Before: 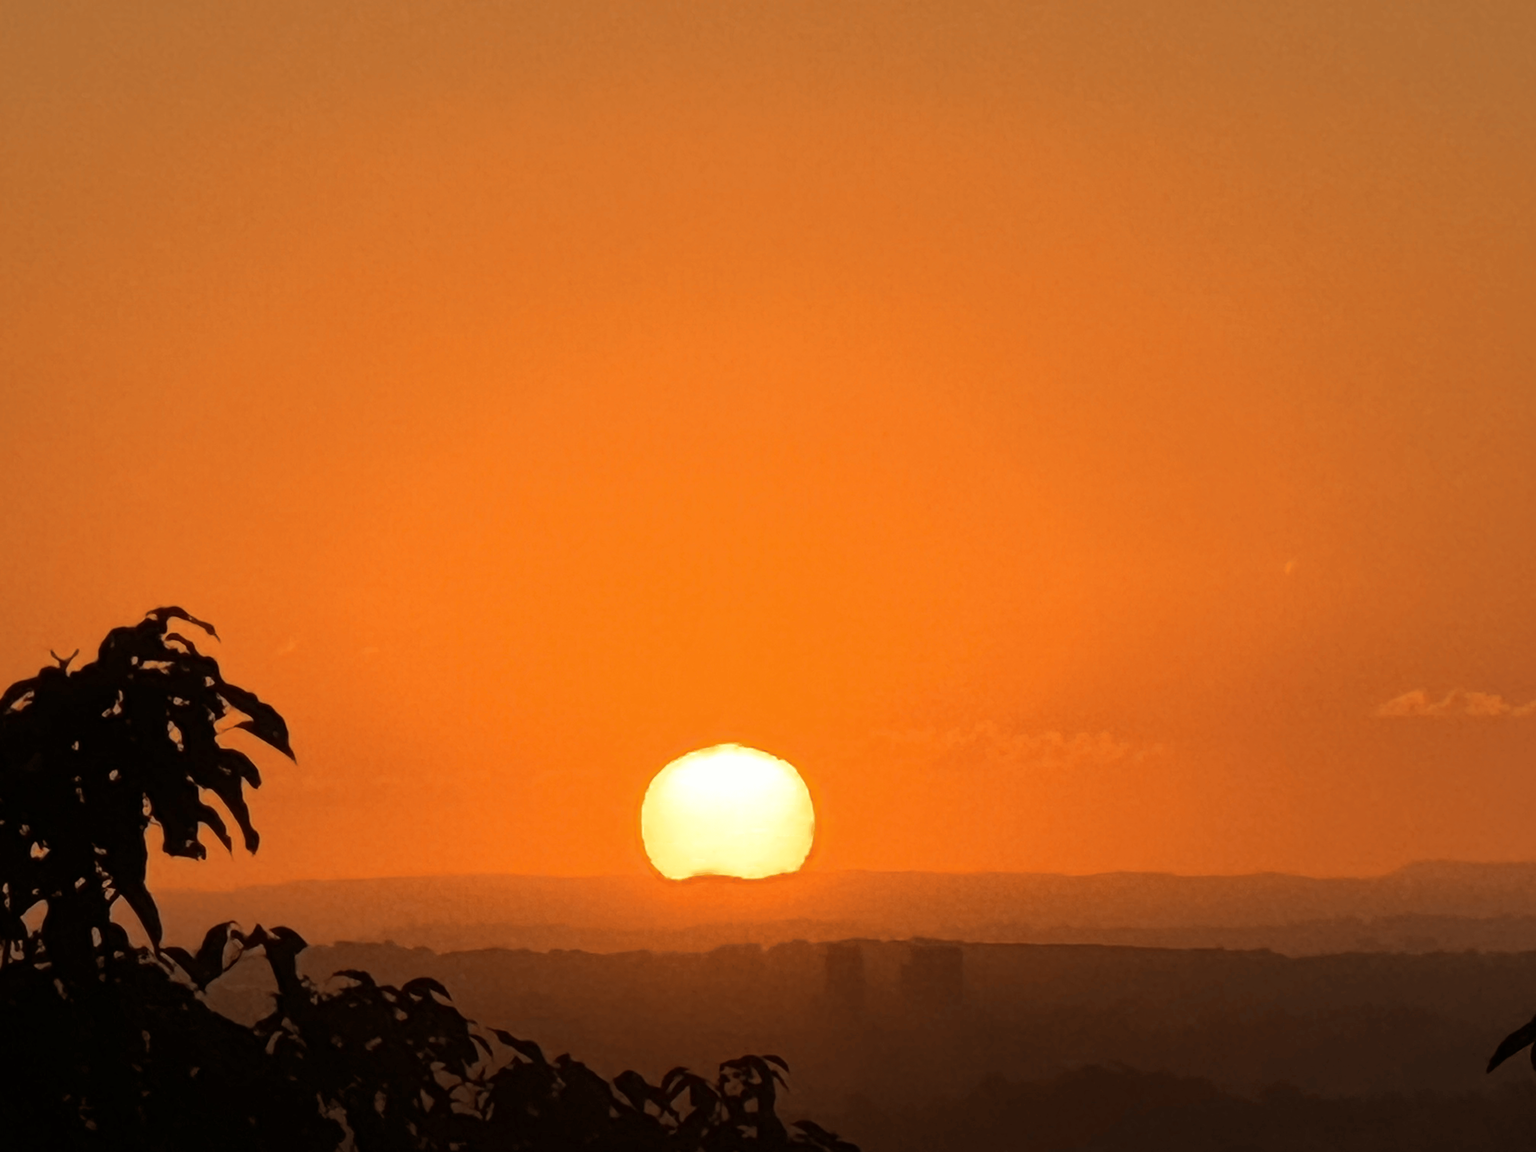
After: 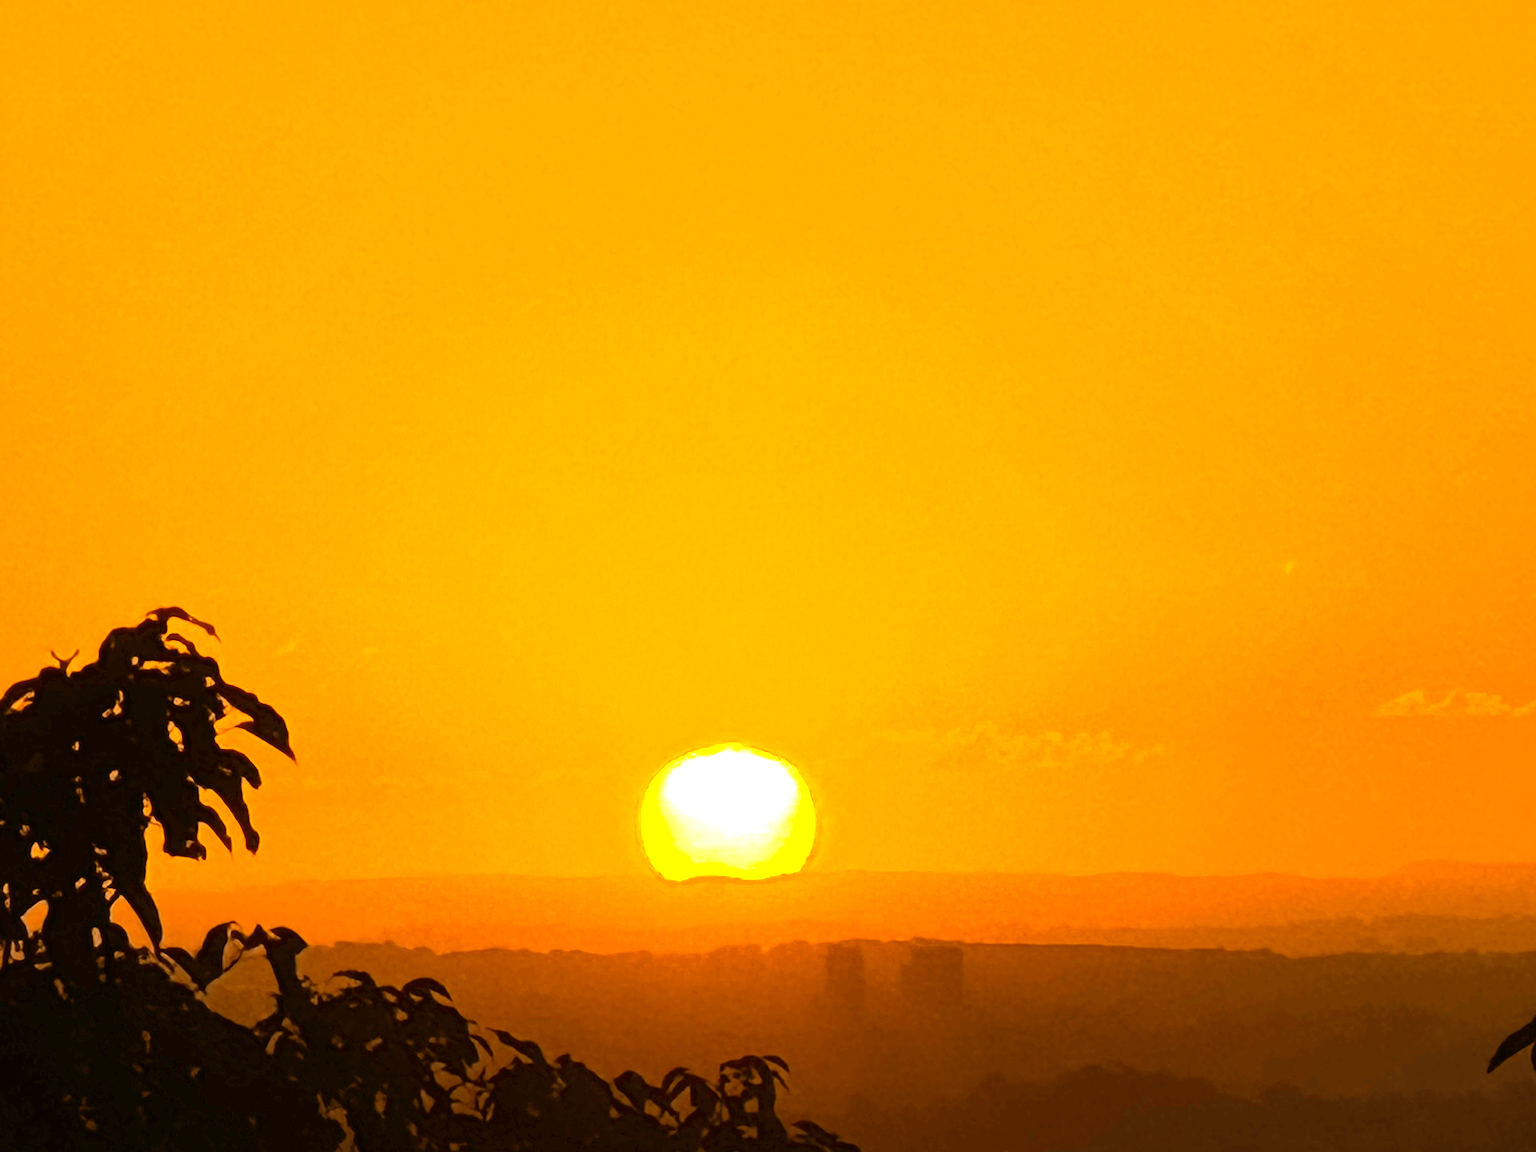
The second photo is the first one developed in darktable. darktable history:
exposure: black level correction 0, exposure 1.497 EV, compensate highlight preservation false
color balance rgb: linear chroma grading › shadows -10.288%, linear chroma grading › global chroma 20.451%, perceptual saturation grading › global saturation 25.519%, global vibrance 40.278%
levels: levels [0, 0.492, 0.984]
